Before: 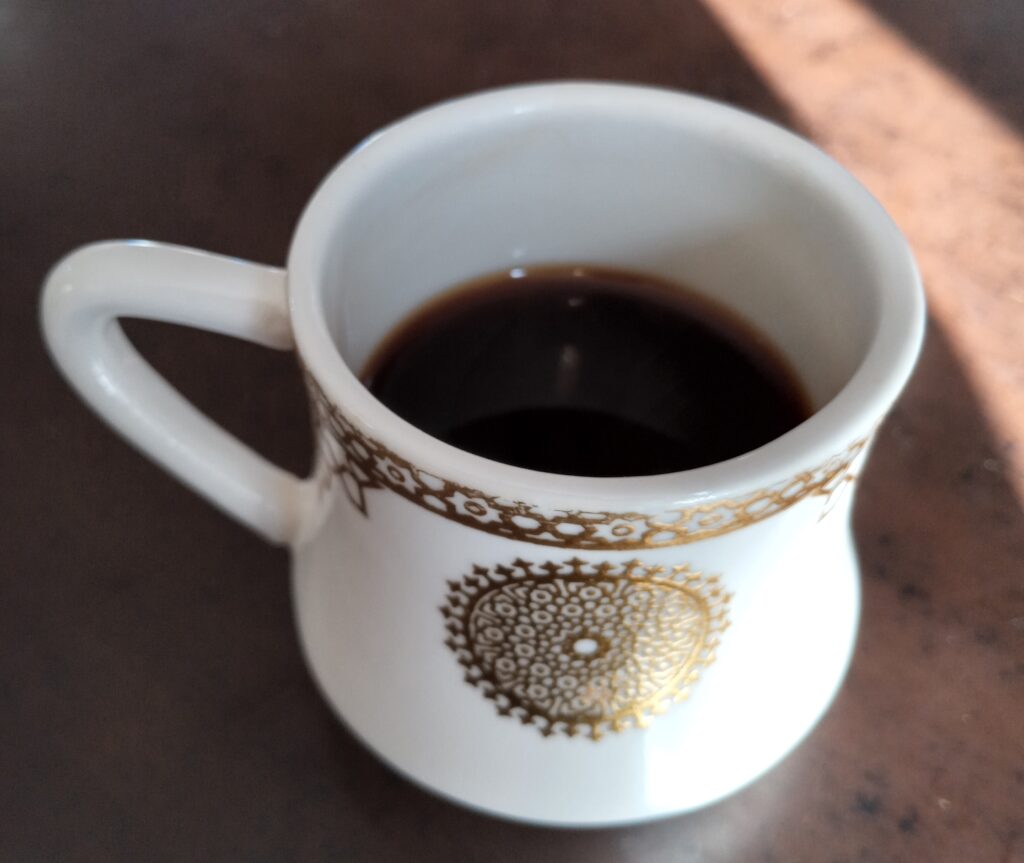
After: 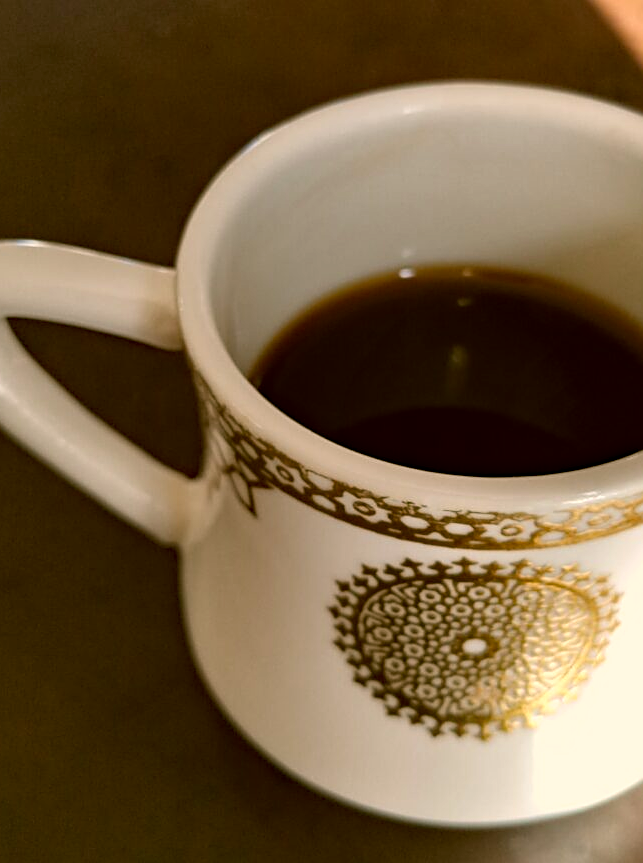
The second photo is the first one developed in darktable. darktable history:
sharpen: on, module defaults
color correction: highlights a* 8.23, highlights b* 15.33, shadows a* -0.681, shadows b* 26.25
crop: left 10.843%, right 26.346%
haze removal: compatibility mode true, adaptive false
